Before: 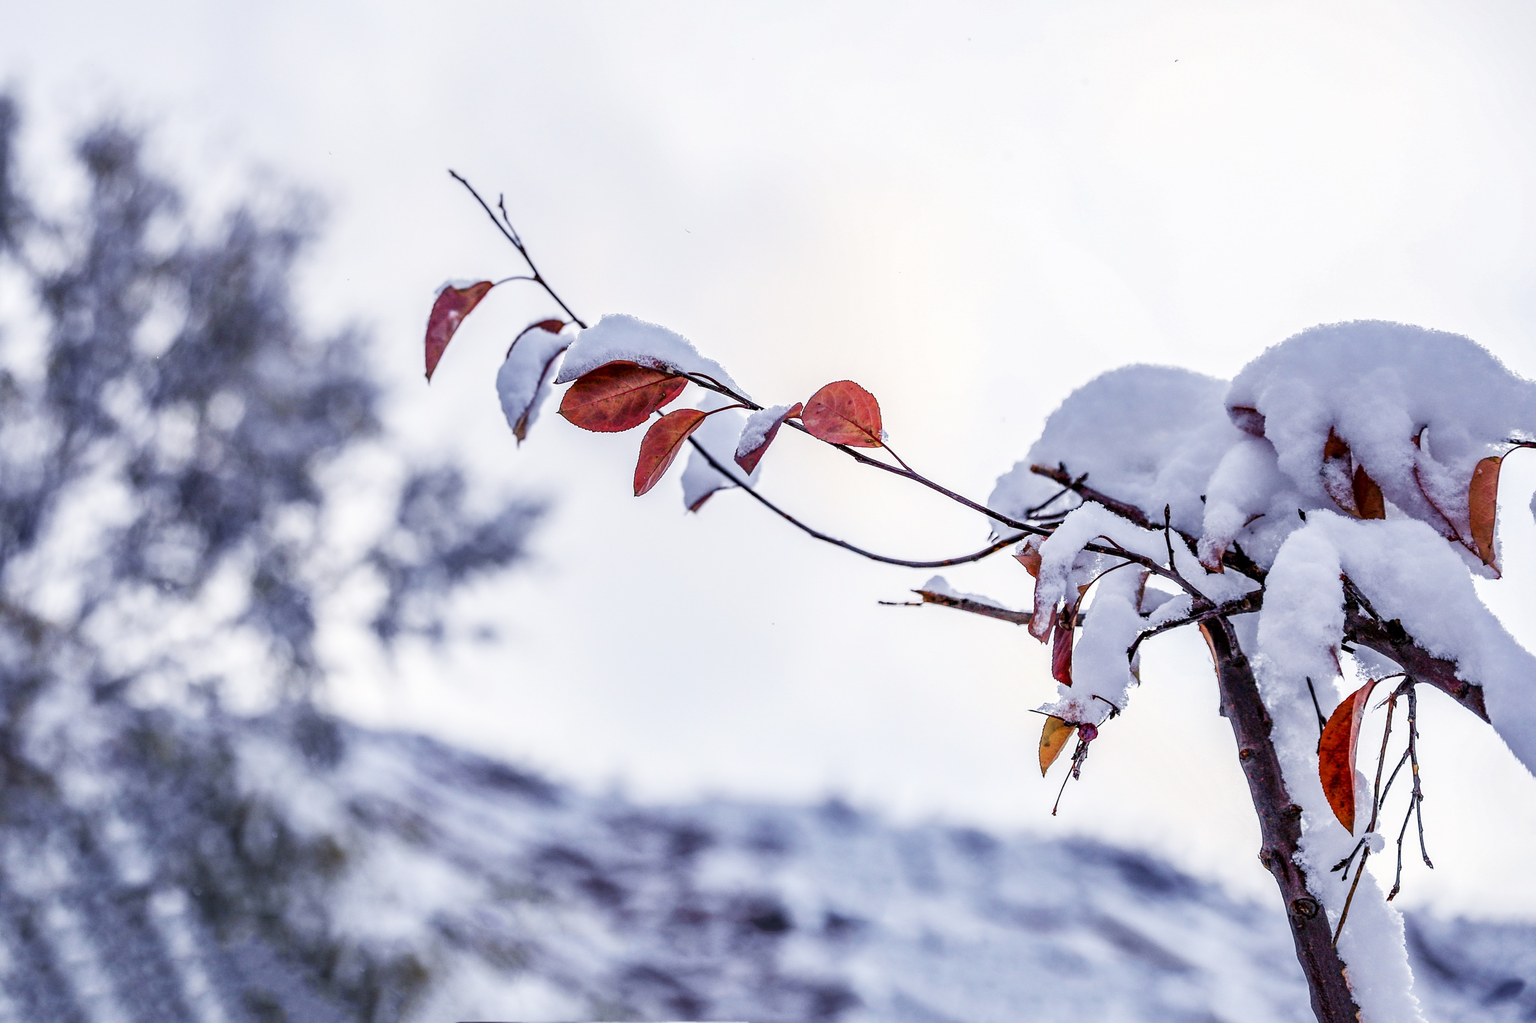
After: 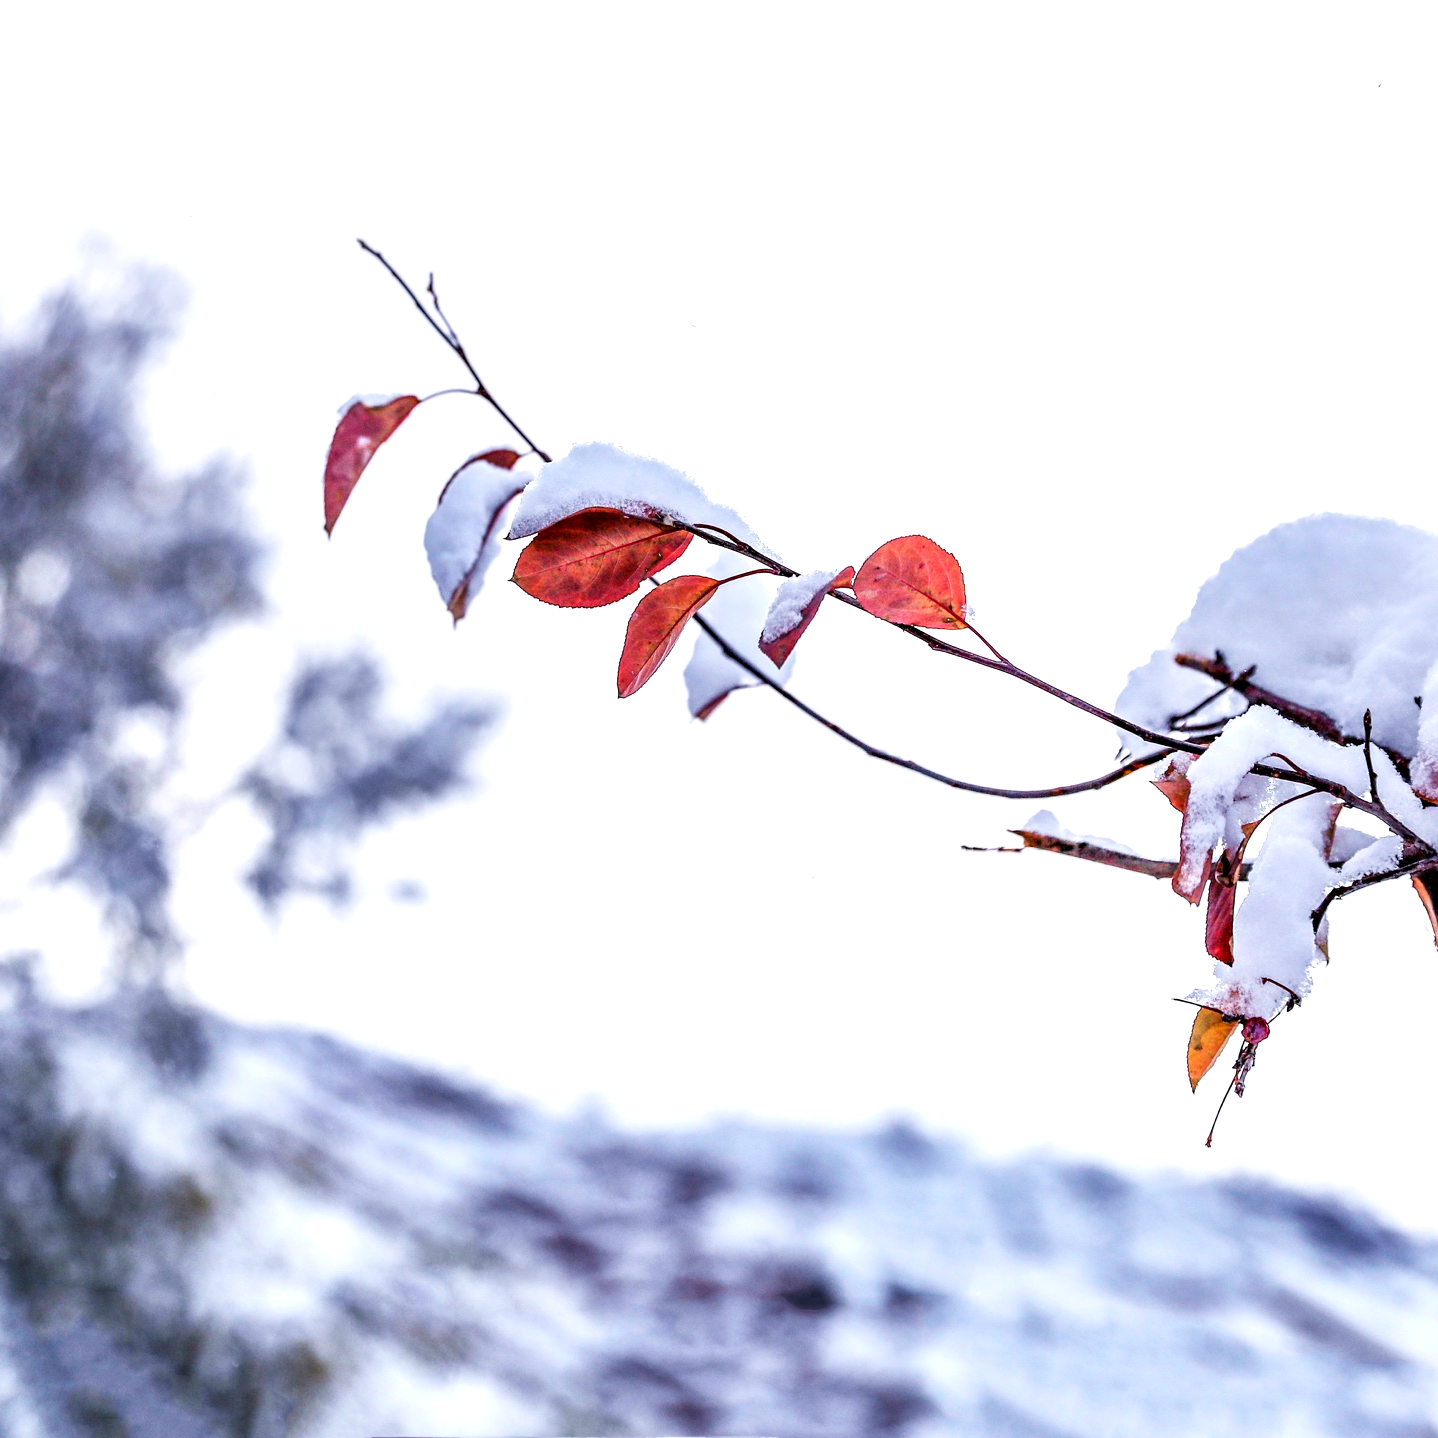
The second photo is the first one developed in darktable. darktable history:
crop and rotate: left 12.755%, right 20.629%
exposure: black level correction 0, exposure 0.498 EV, compensate highlight preservation false
tone equalizer: on, module defaults
